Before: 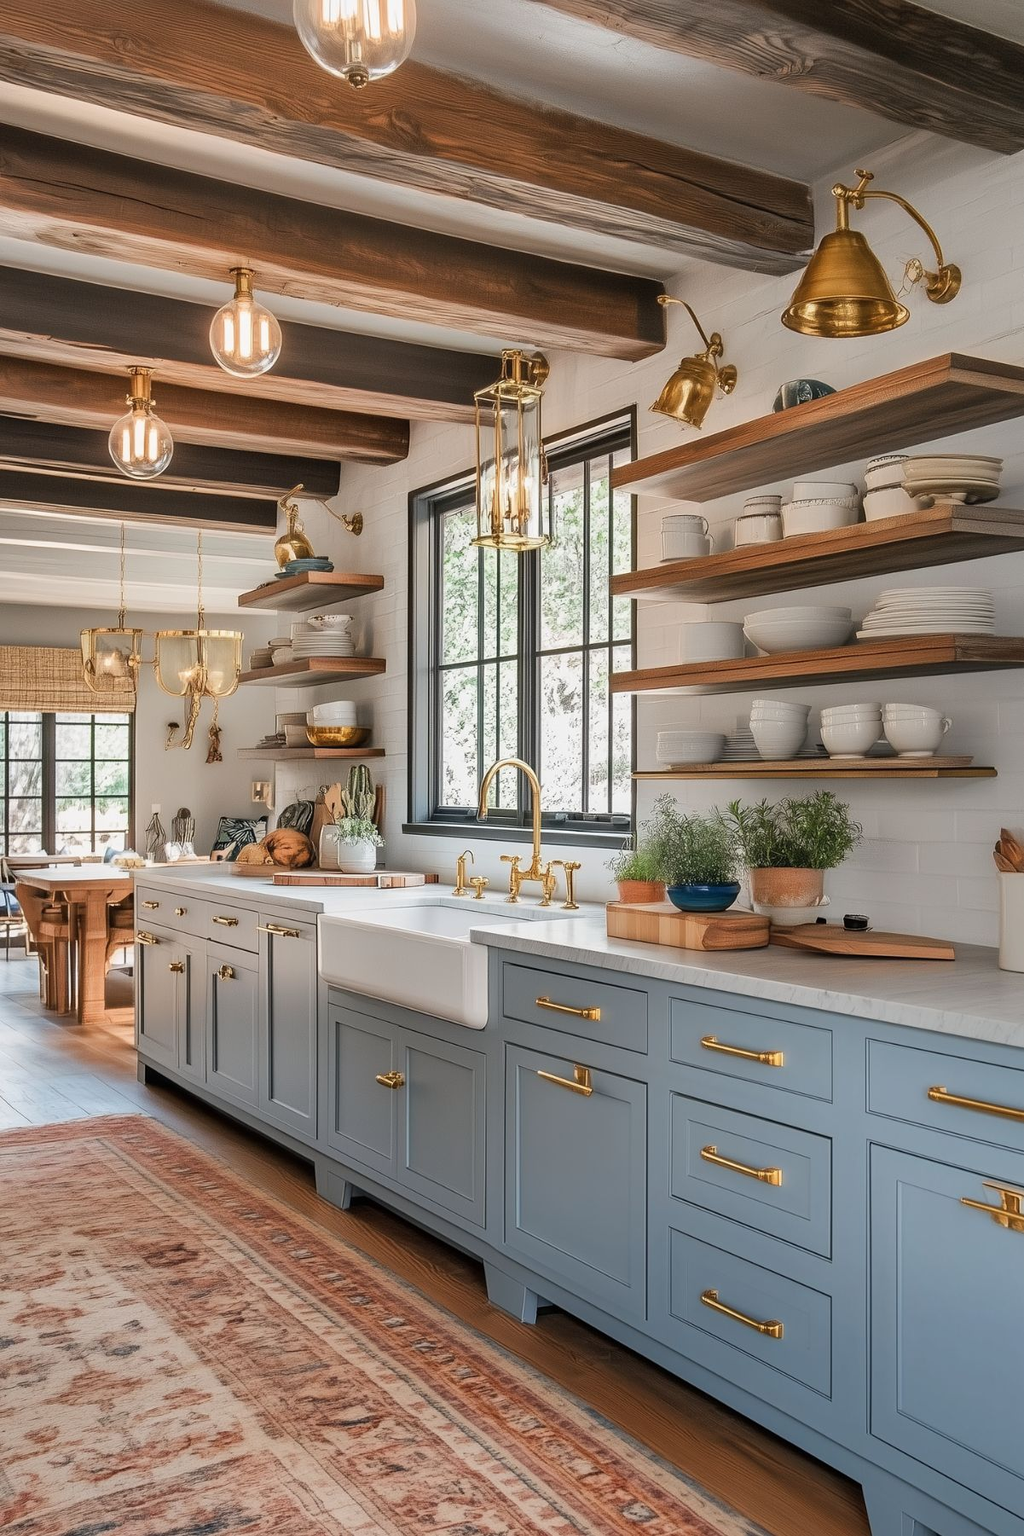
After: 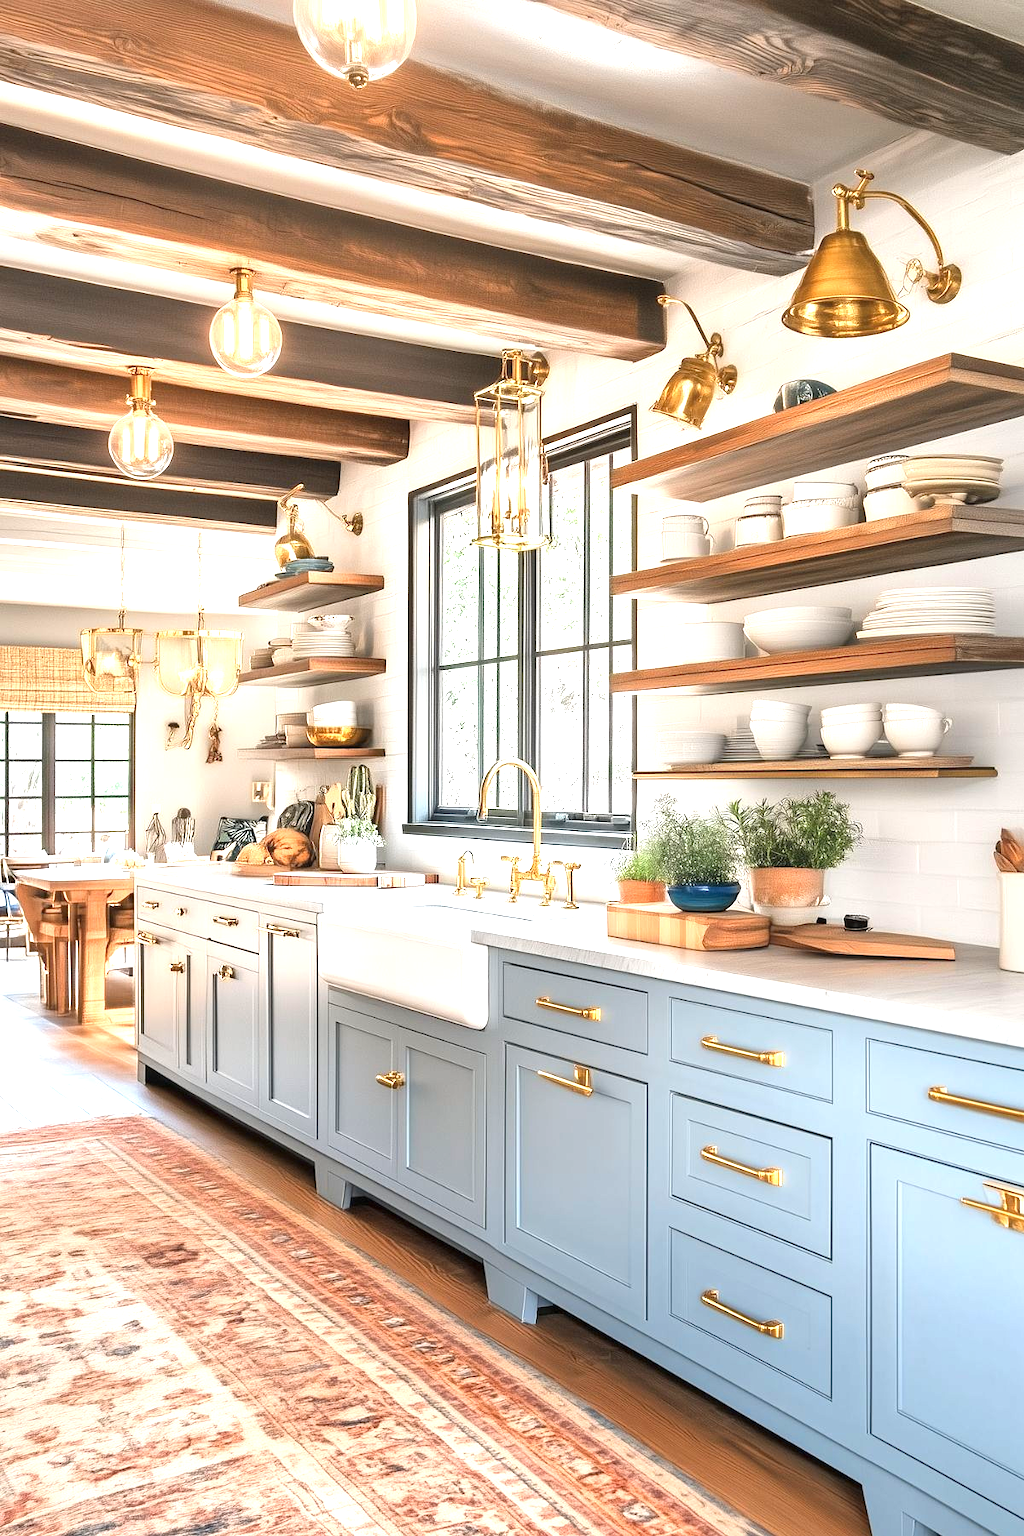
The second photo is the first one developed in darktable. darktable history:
exposure: black level correction 0, exposure 1.468 EV, compensate highlight preservation false
